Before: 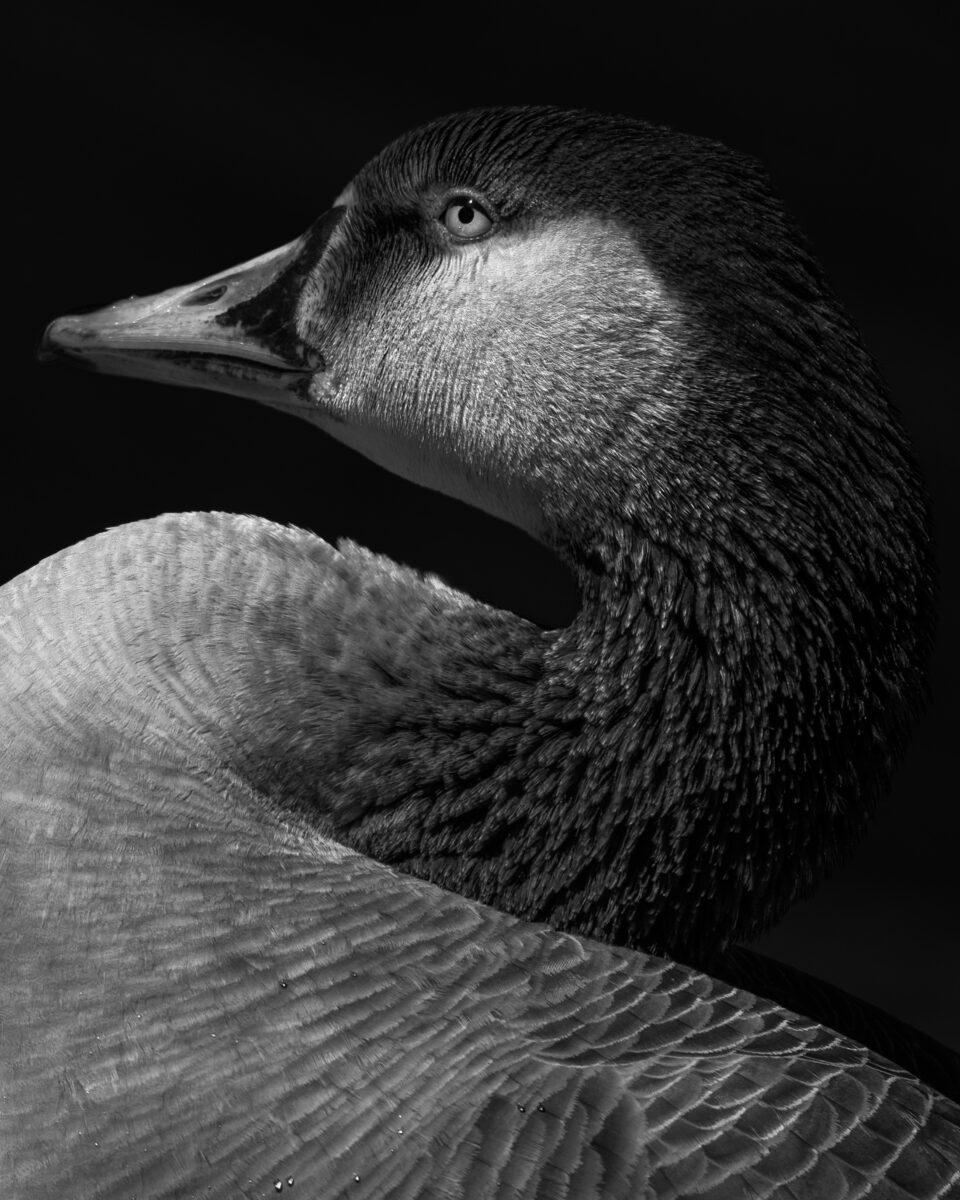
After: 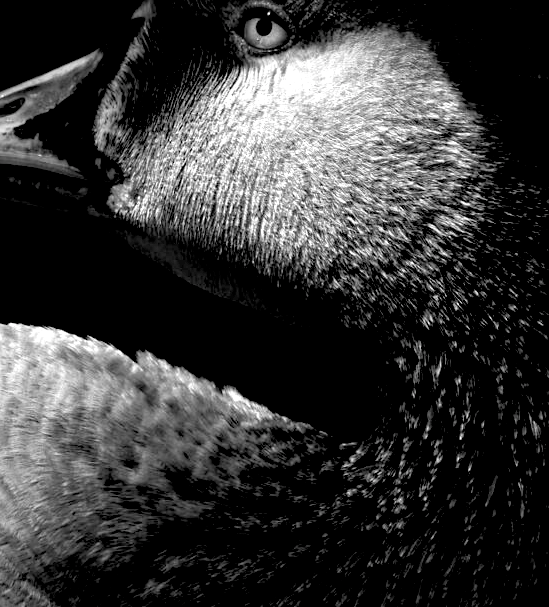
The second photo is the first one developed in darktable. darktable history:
exposure: black level correction 0.036, exposure 0.902 EV, compensate highlight preservation false
crop: left 21.09%, top 15.7%, right 21.704%, bottom 33.704%
vignetting: fall-off start 100.96%, width/height ratio 1.31, unbound false
